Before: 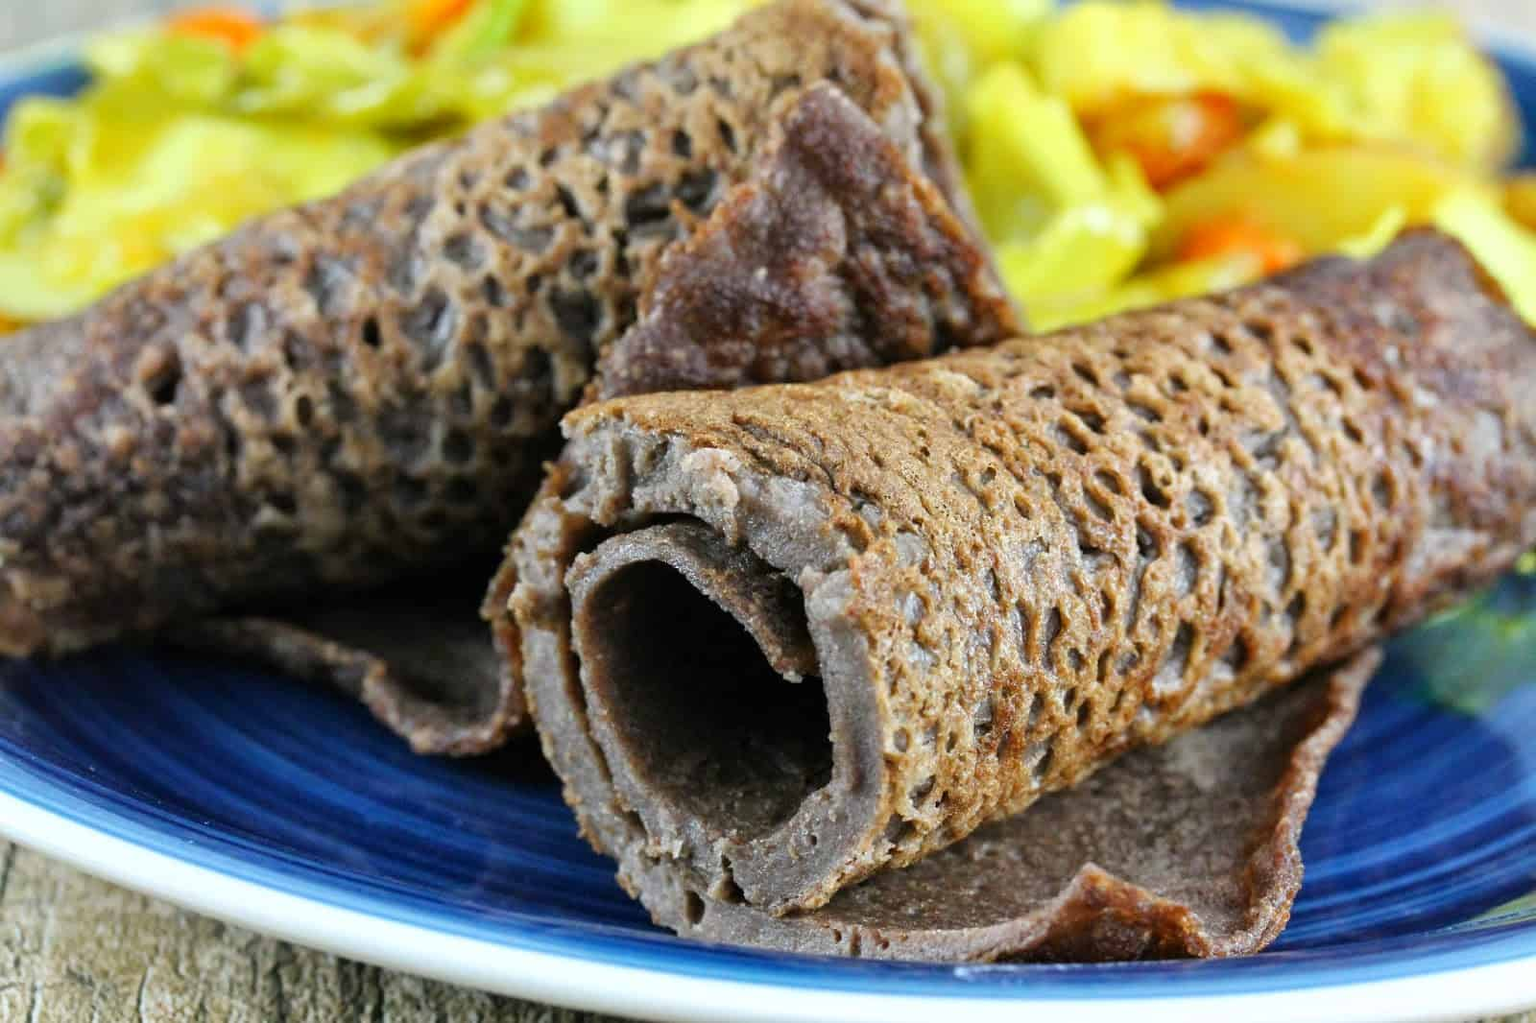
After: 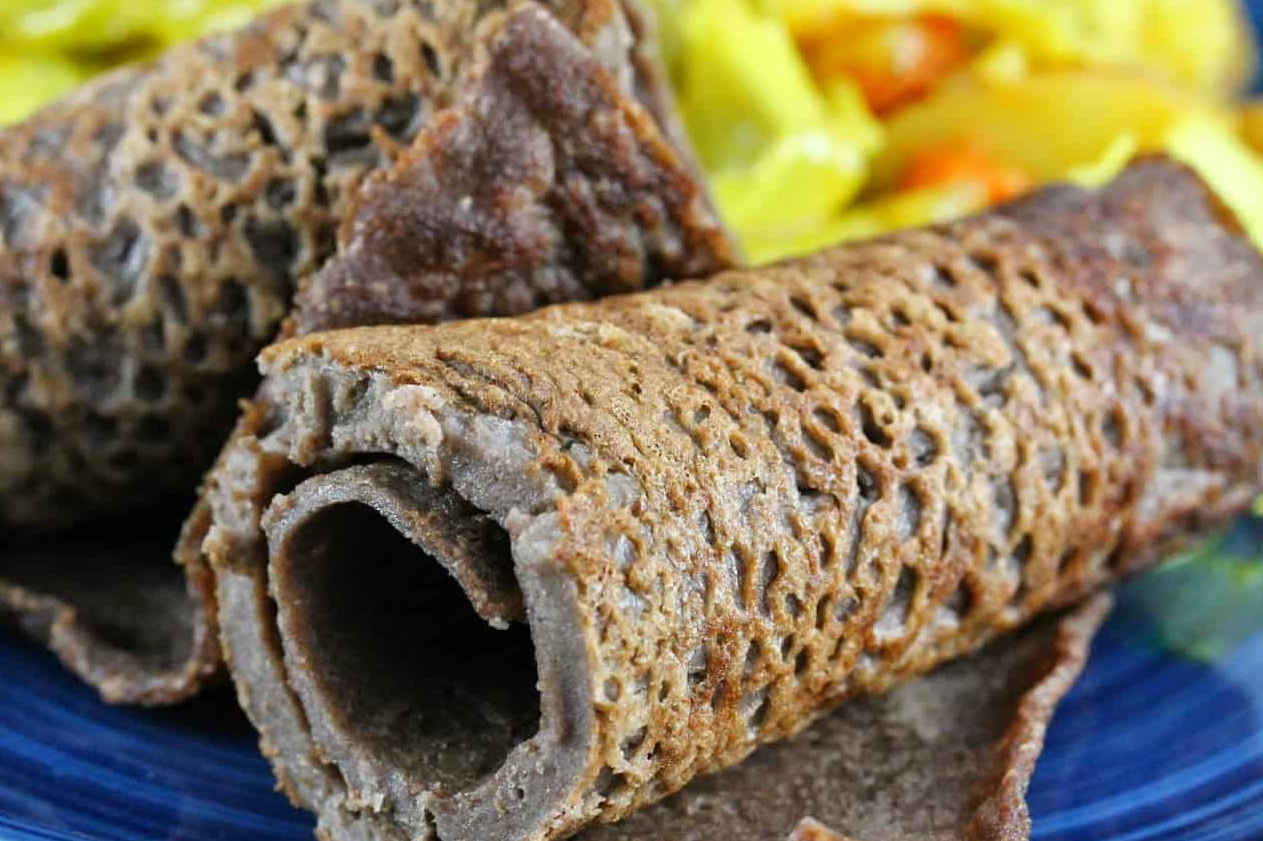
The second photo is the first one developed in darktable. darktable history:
crop and rotate: left 20.499%, top 7.729%, right 0.503%, bottom 13.322%
